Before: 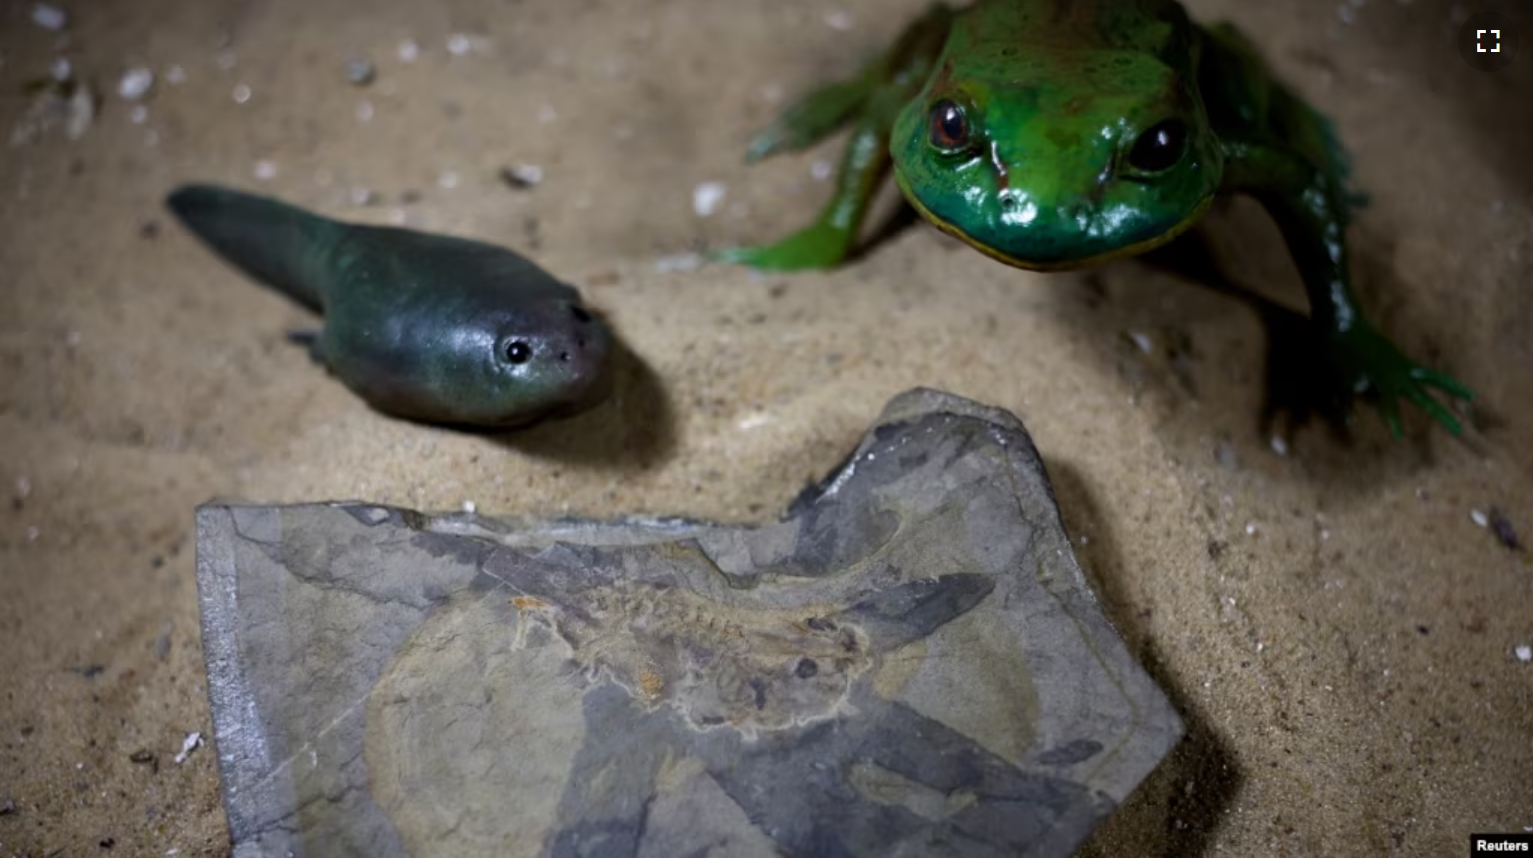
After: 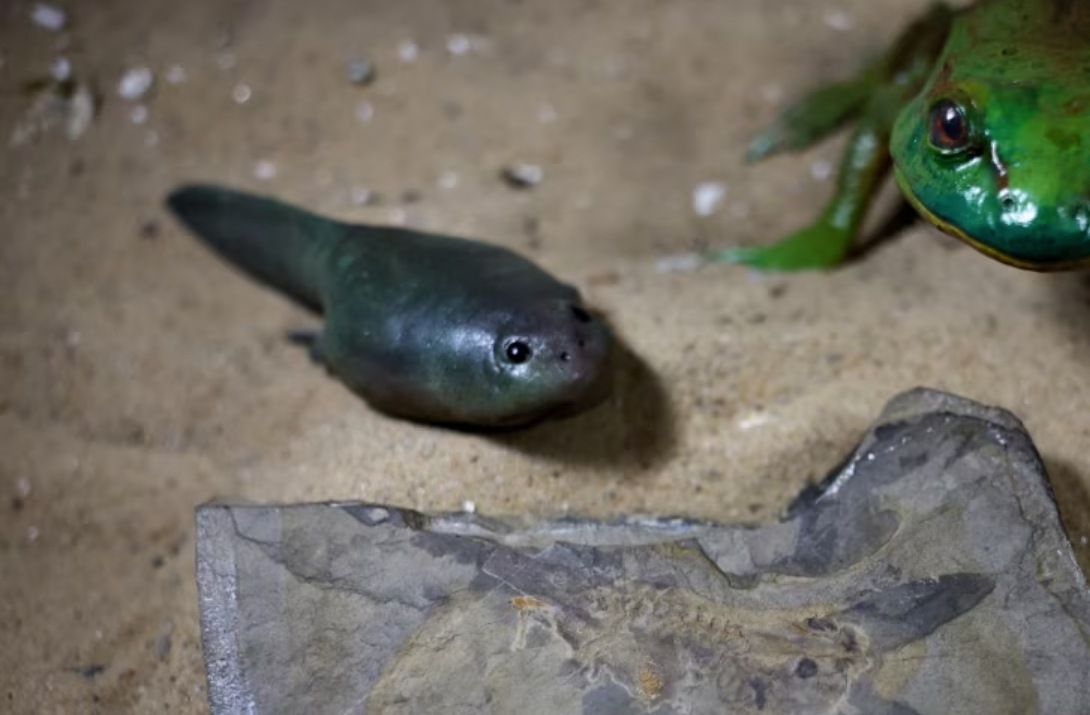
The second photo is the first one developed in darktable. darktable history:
crop: right 28.885%, bottom 16.626%
shadows and highlights: highlights color adjustment 0%, soften with gaussian
